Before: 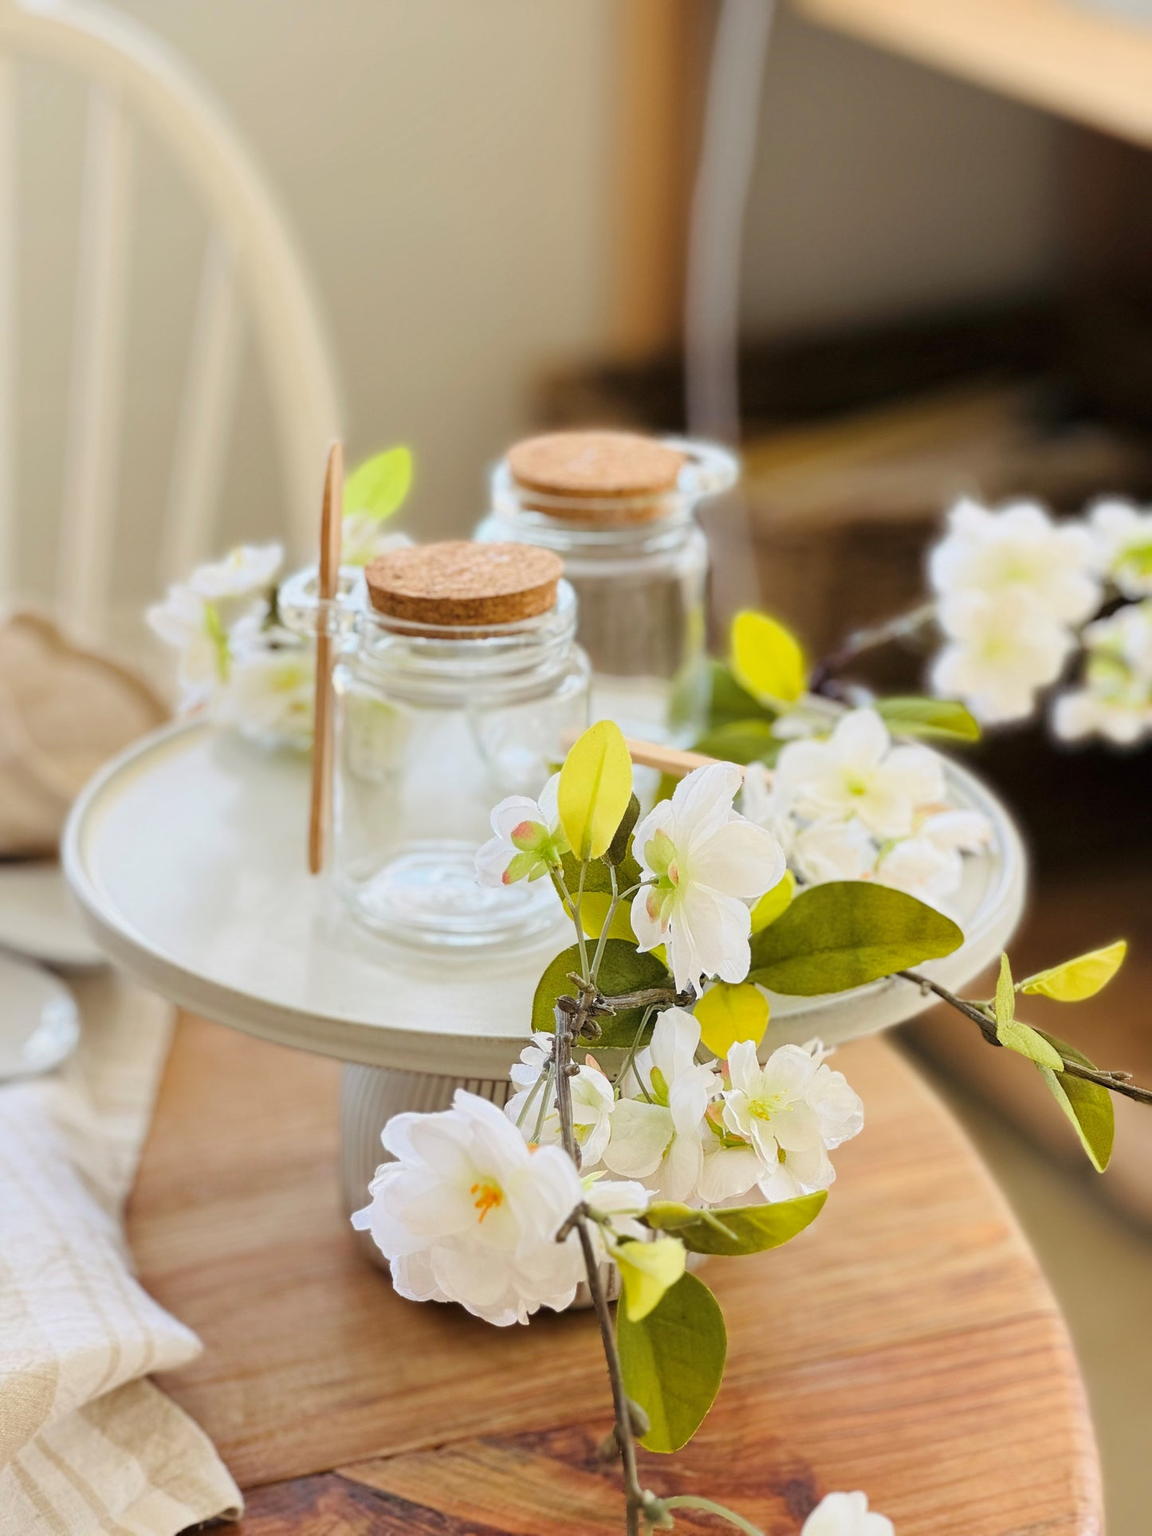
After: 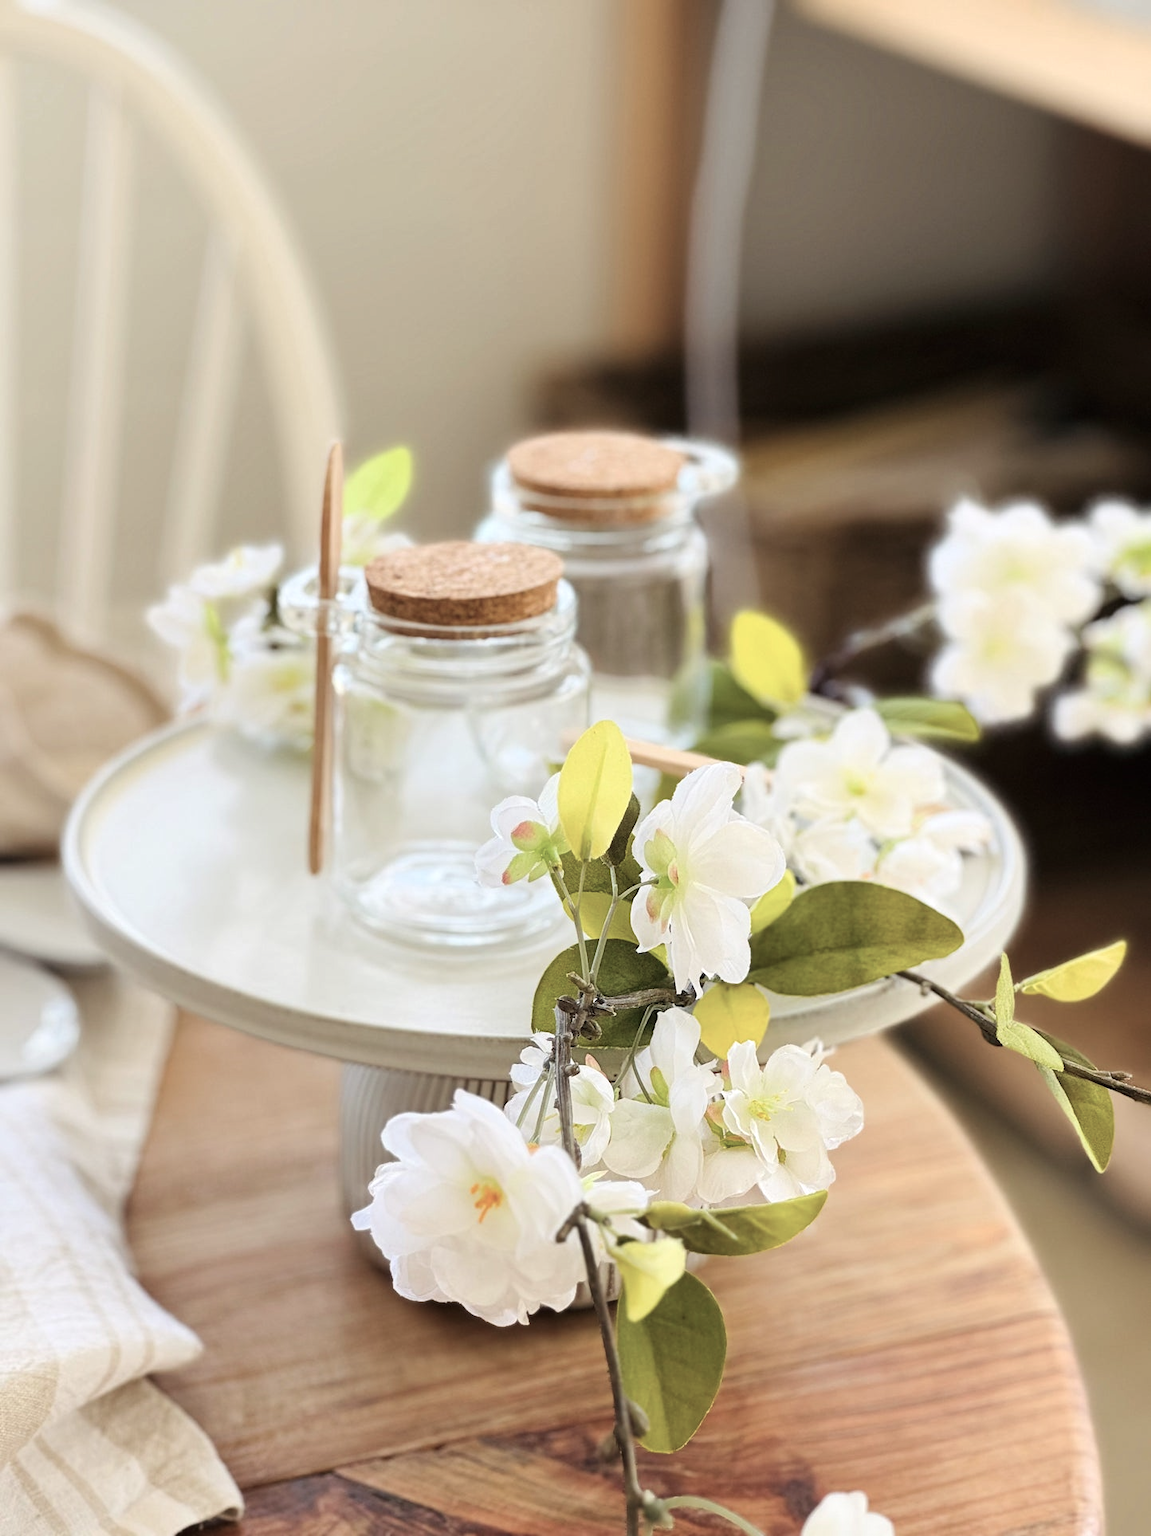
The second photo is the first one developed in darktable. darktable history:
color balance rgb: shadows lift › luminance -19.645%, highlights gain › luminance 17.684%, perceptual saturation grading › global saturation -27.033%
